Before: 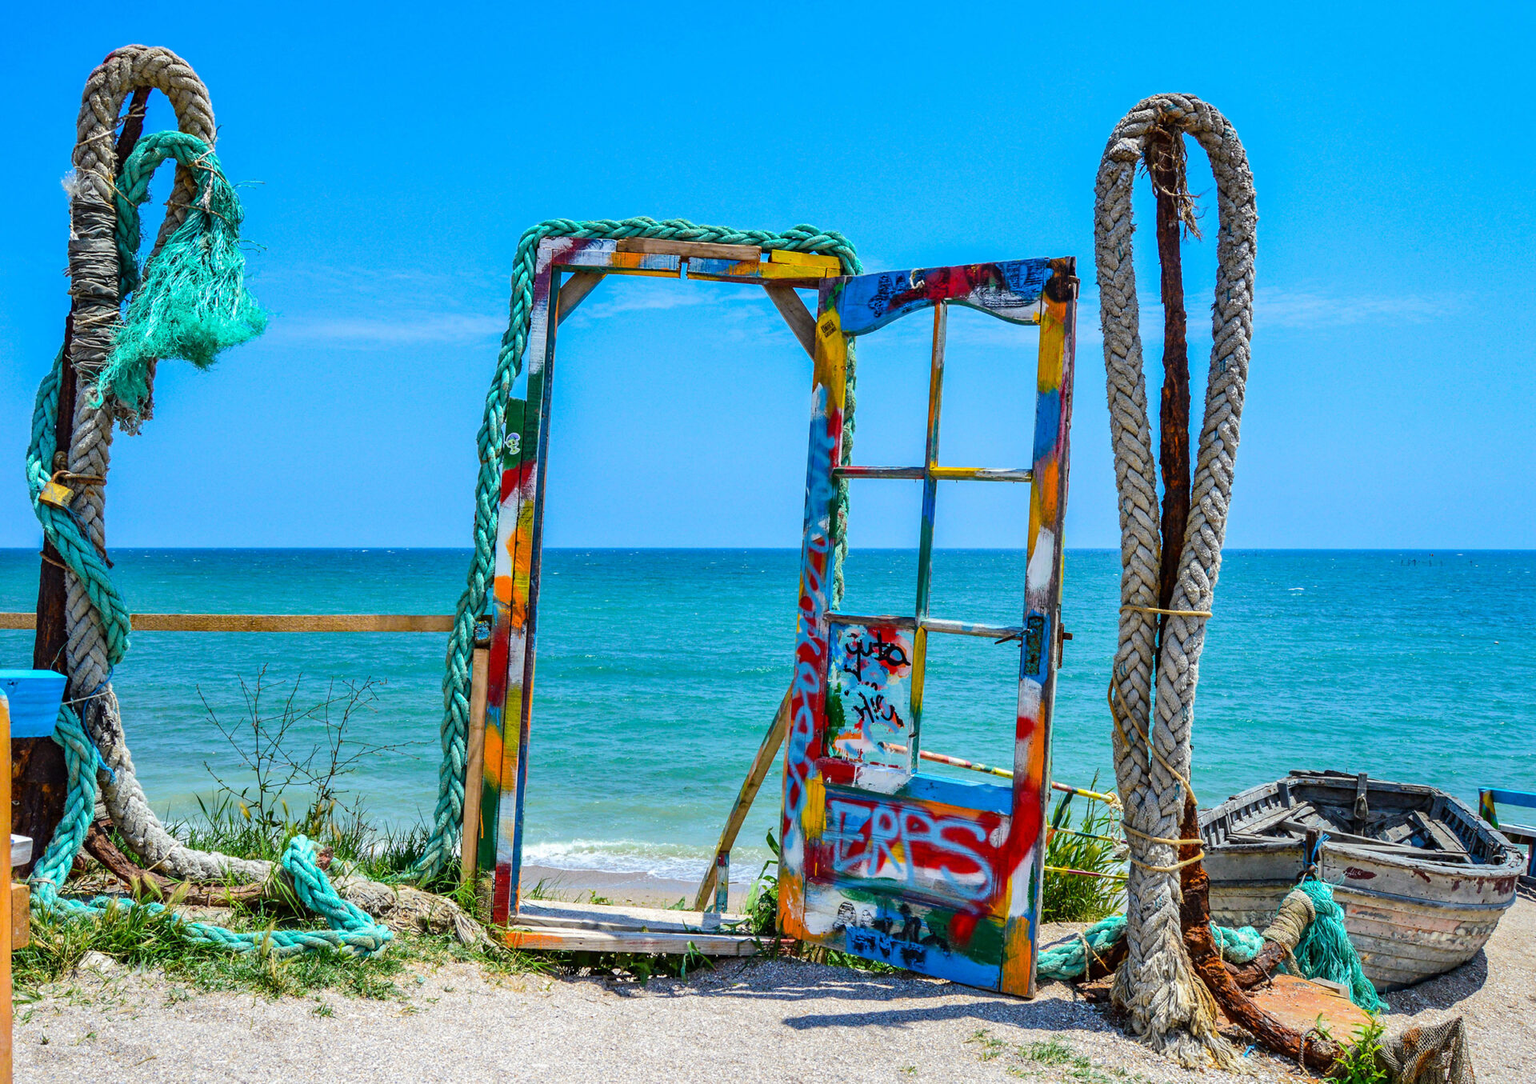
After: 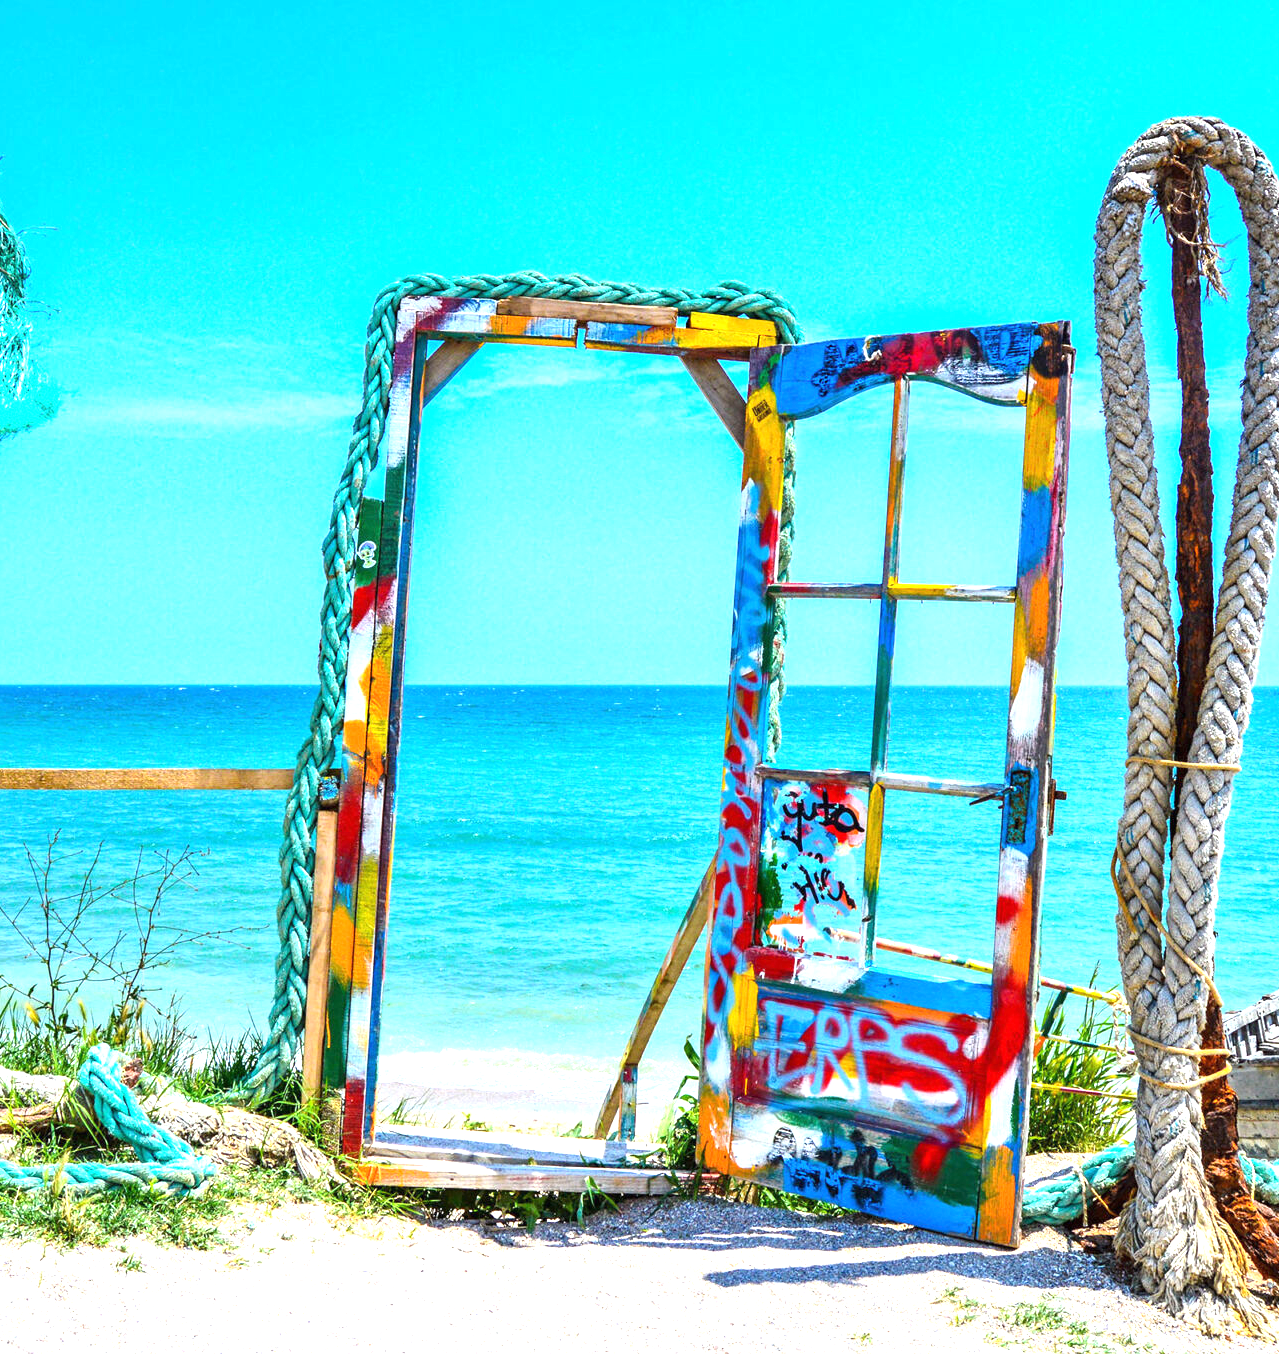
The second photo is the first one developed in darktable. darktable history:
exposure: black level correction 0, exposure 1.2 EV, compensate highlight preservation false
crop and rotate: left 14.292%, right 19.041%
